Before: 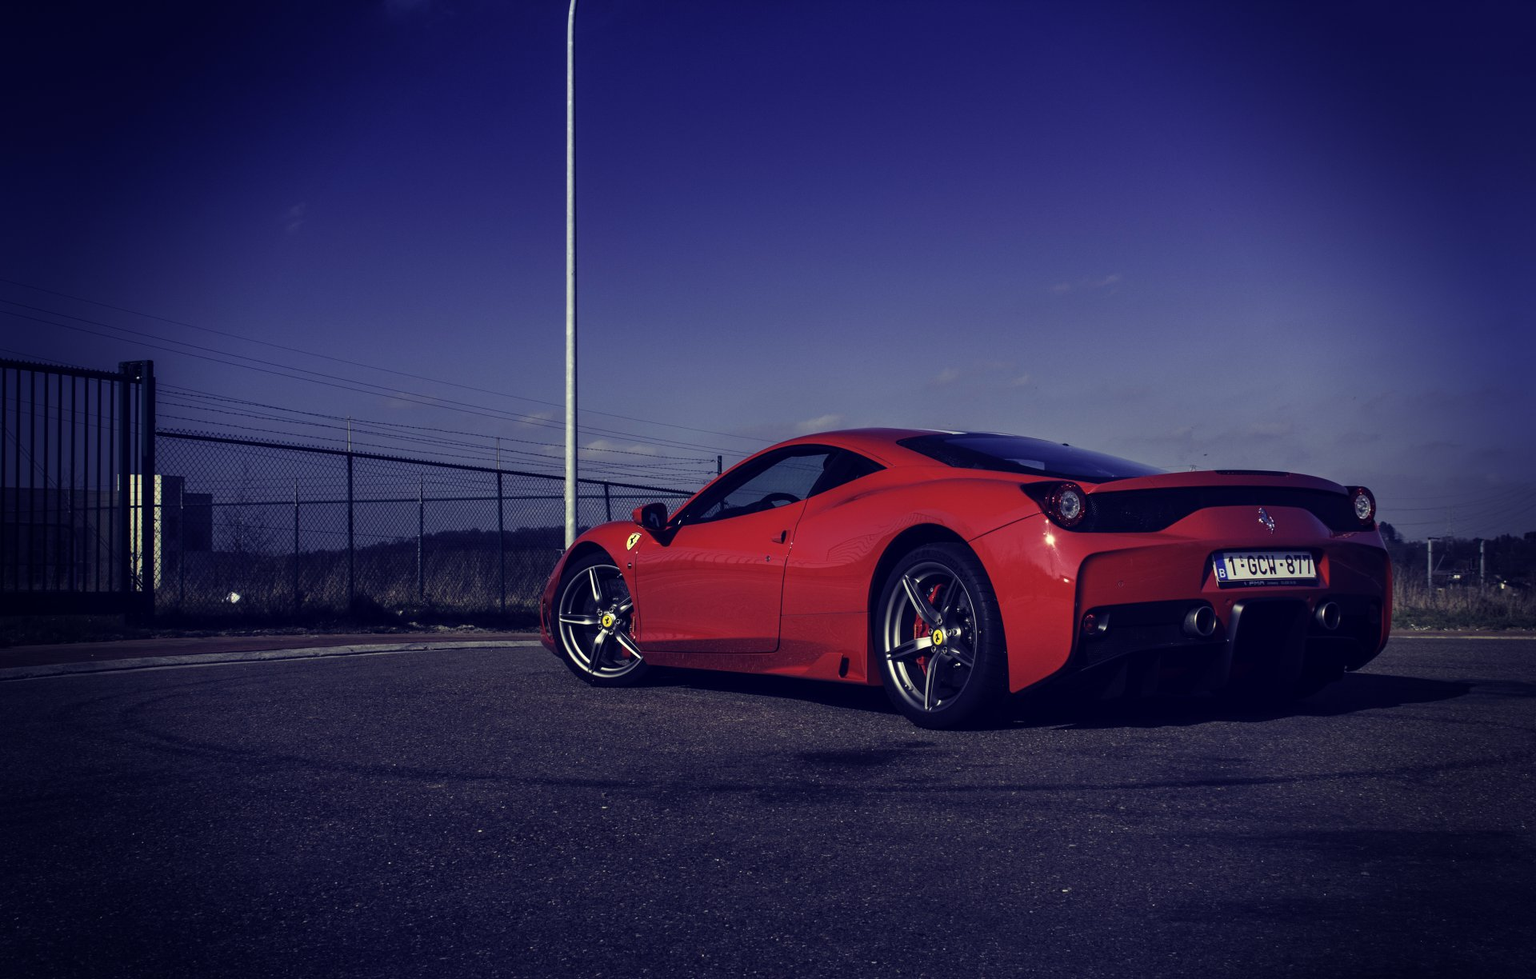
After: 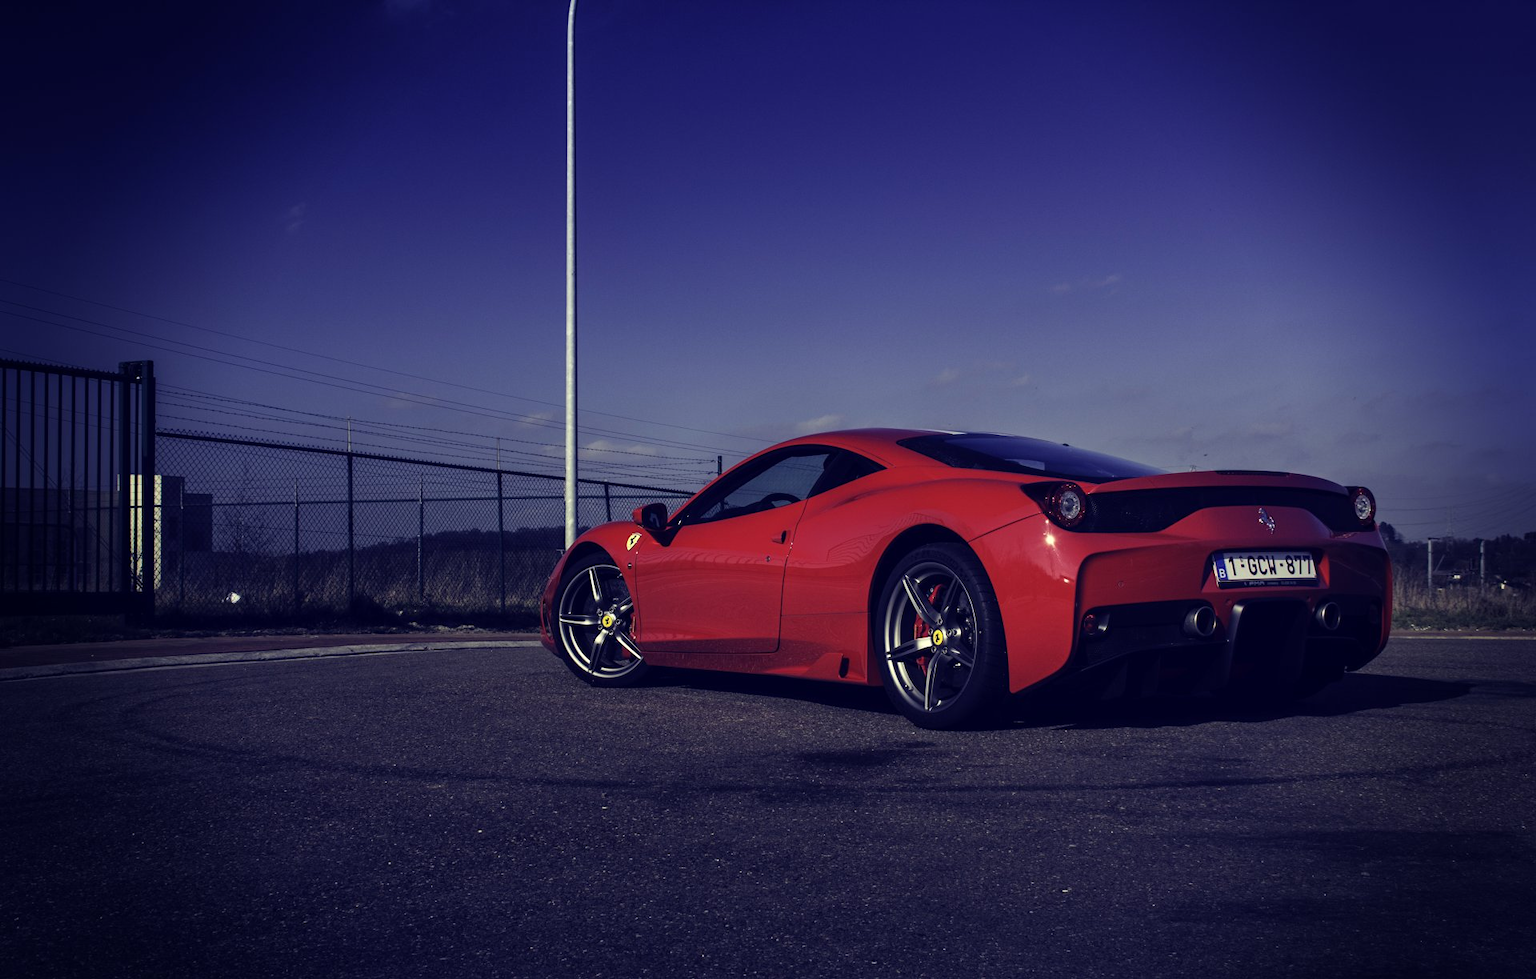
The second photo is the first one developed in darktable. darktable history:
levels: levels [0, 0.492, 0.984]
